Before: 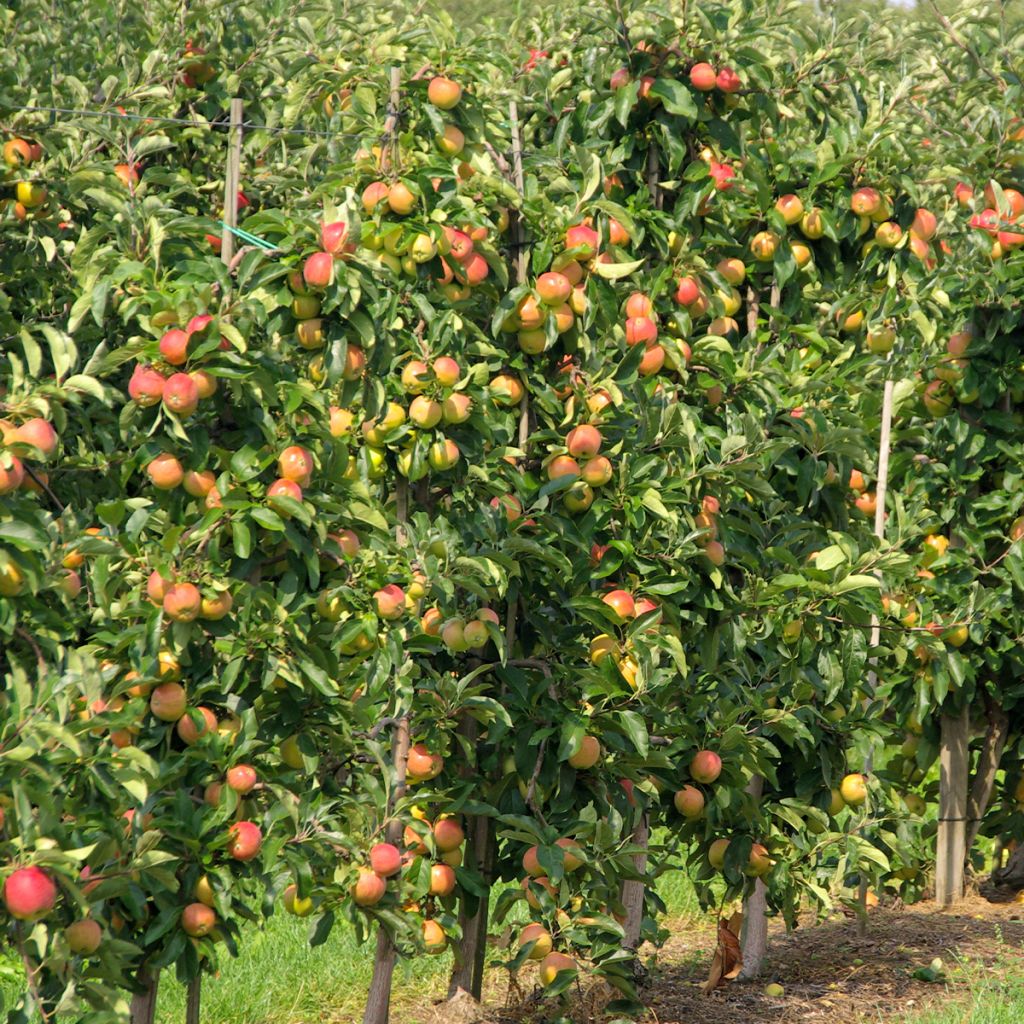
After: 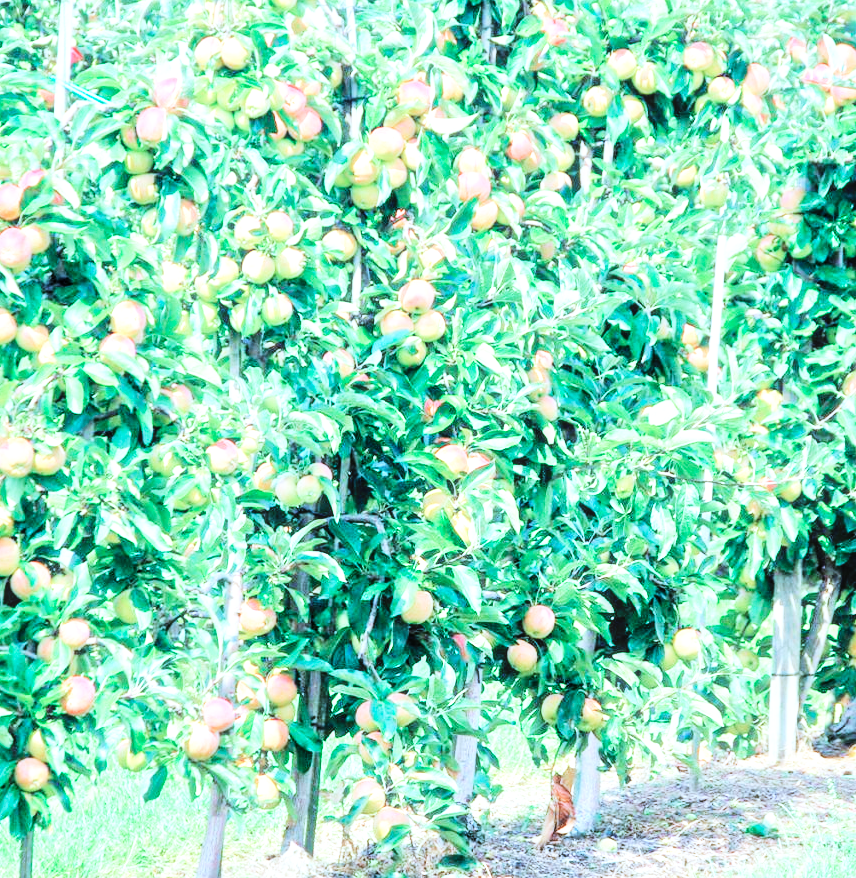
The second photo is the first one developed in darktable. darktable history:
white balance: red 1.029, blue 0.92
base curve: curves: ch0 [(0, 0) (0.007, 0.004) (0.027, 0.03) (0.046, 0.07) (0.207, 0.54) (0.442, 0.872) (0.673, 0.972) (1, 1)], preserve colors none
tone equalizer: -7 EV 0.15 EV, -6 EV 0.6 EV, -5 EV 1.15 EV, -4 EV 1.33 EV, -3 EV 1.15 EV, -2 EV 0.6 EV, -1 EV 0.15 EV, mask exposure compensation -0.5 EV
contrast brightness saturation: contrast 0.14, brightness 0.21
color calibration: illuminant as shot in camera, x 0.442, y 0.413, temperature 2903.13 K
crop: left 16.315%, top 14.246%
haze removal: strength -0.05
local contrast: on, module defaults
